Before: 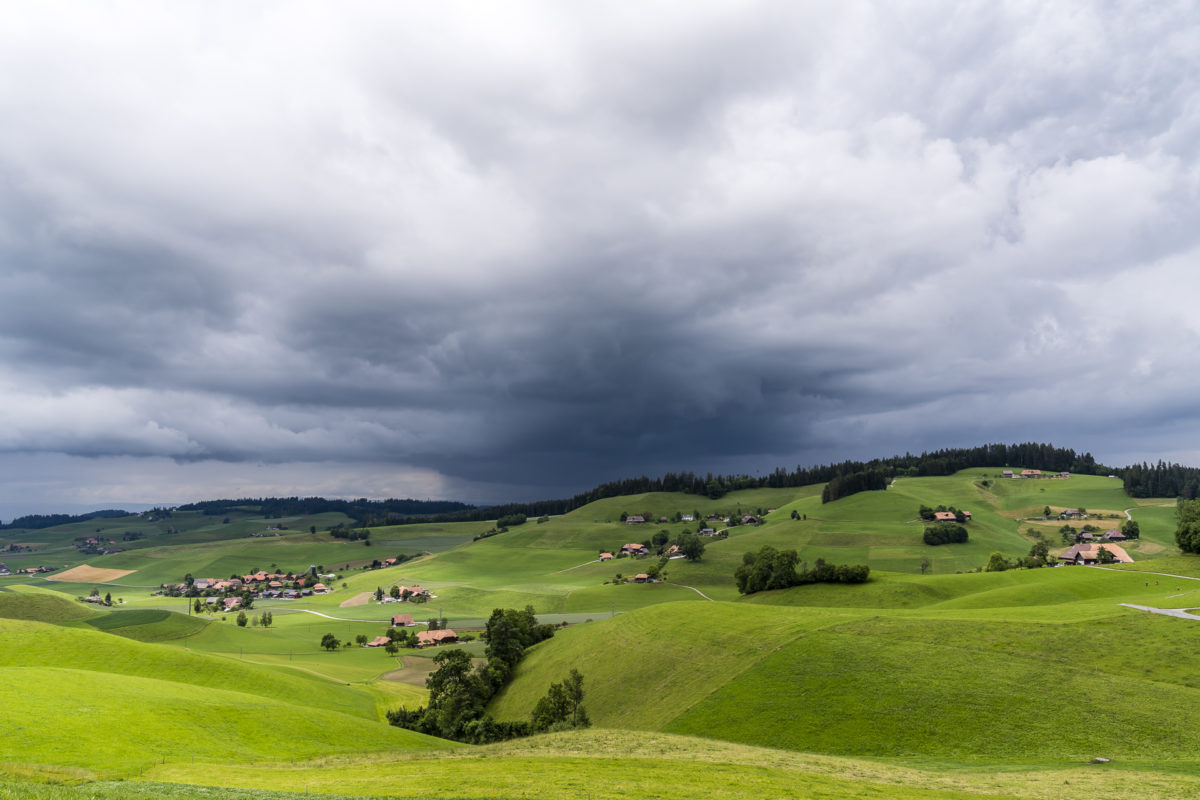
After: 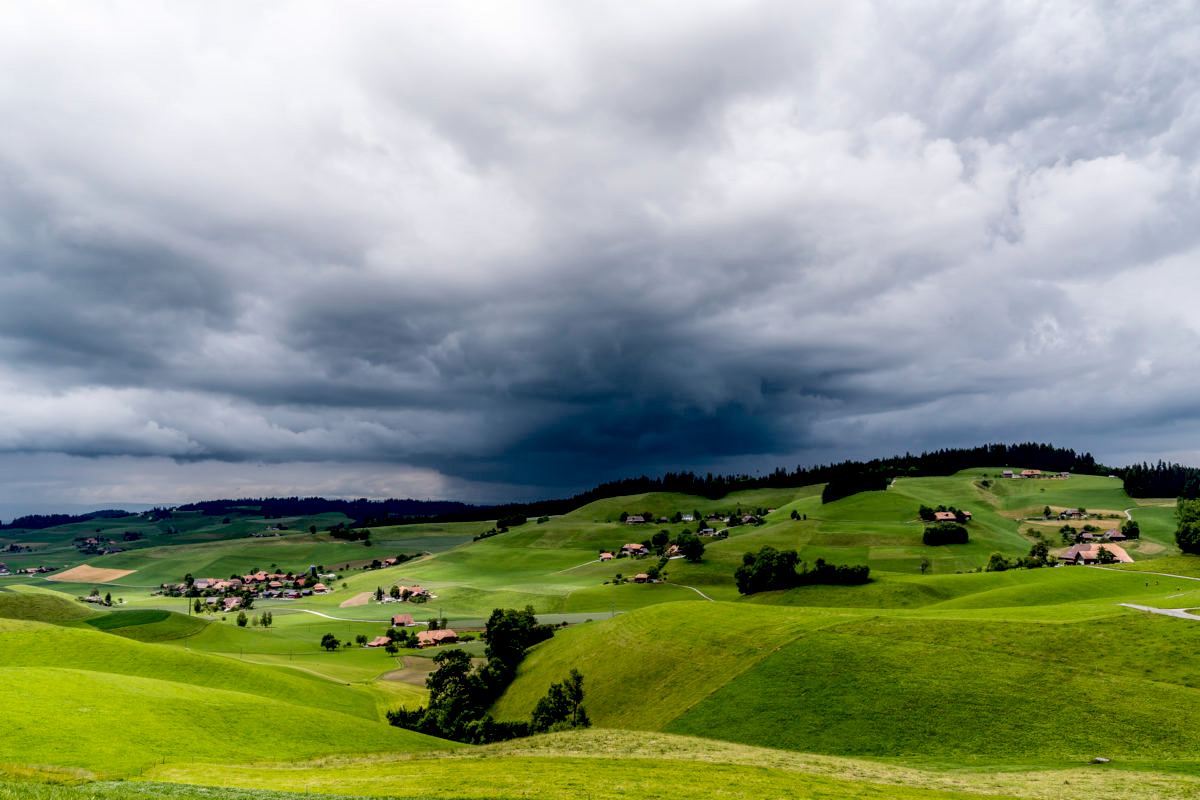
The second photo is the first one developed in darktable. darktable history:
exposure: black level correction 0.028, exposure -0.081 EV, compensate highlight preservation false
contrast brightness saturation: saturation -0.103
local contrast: detail 130%
